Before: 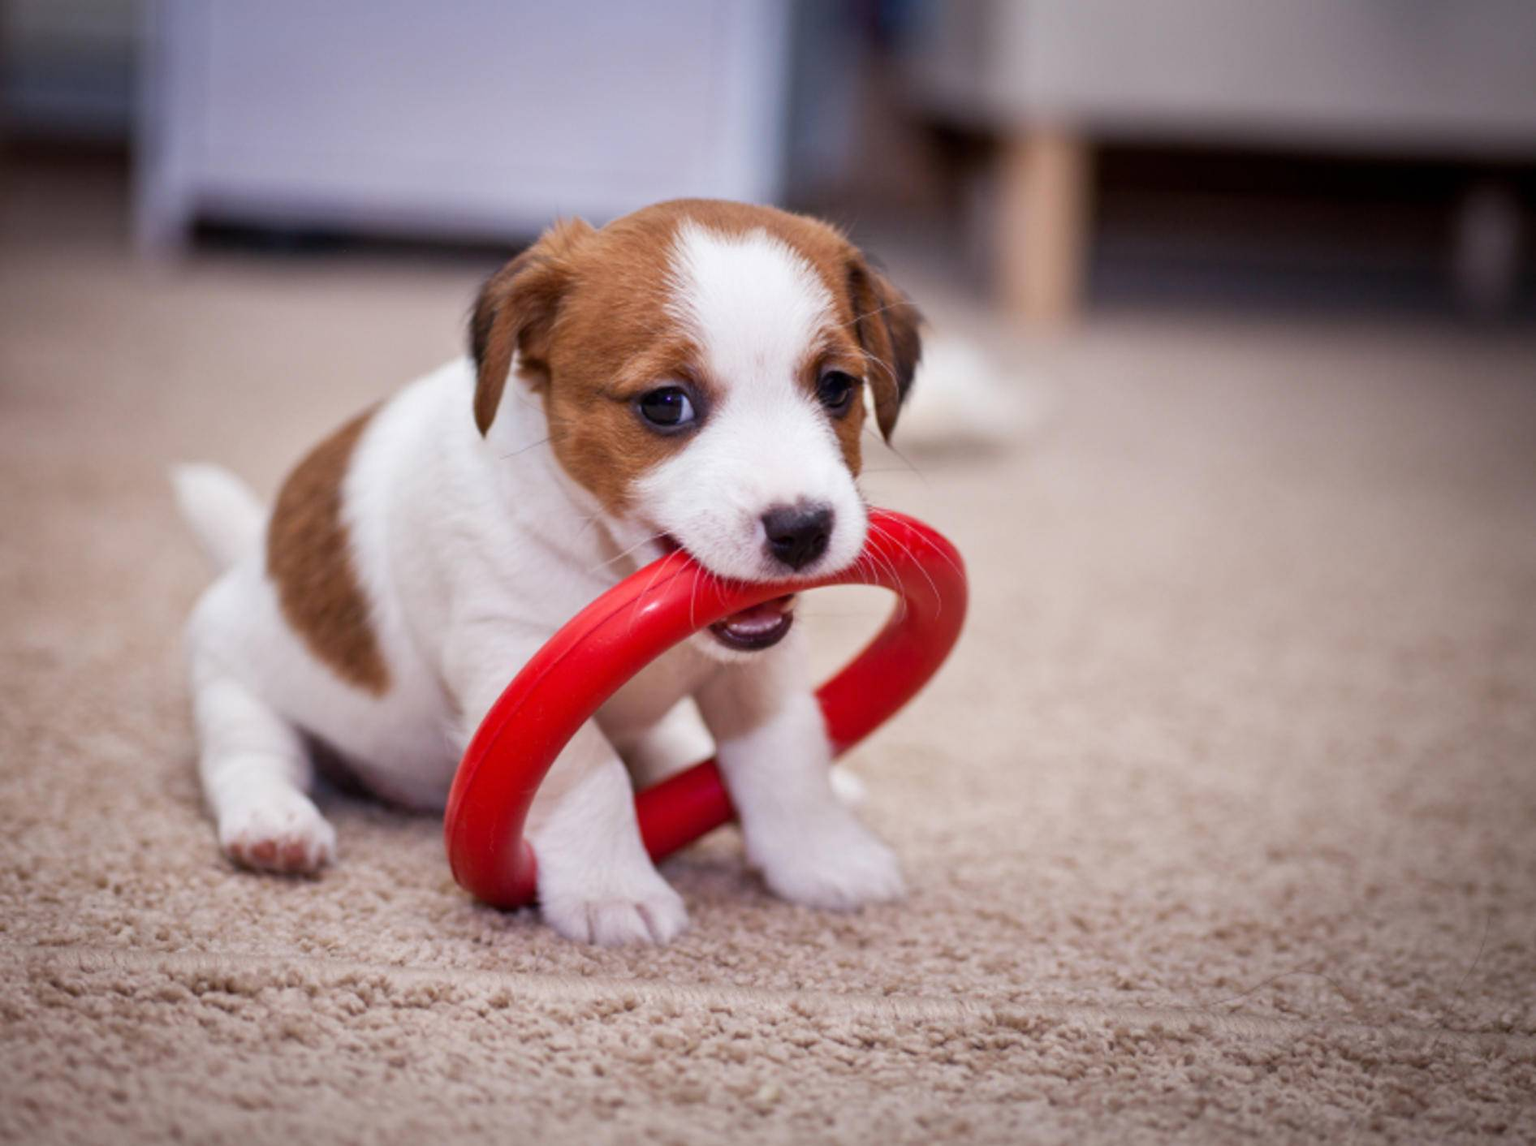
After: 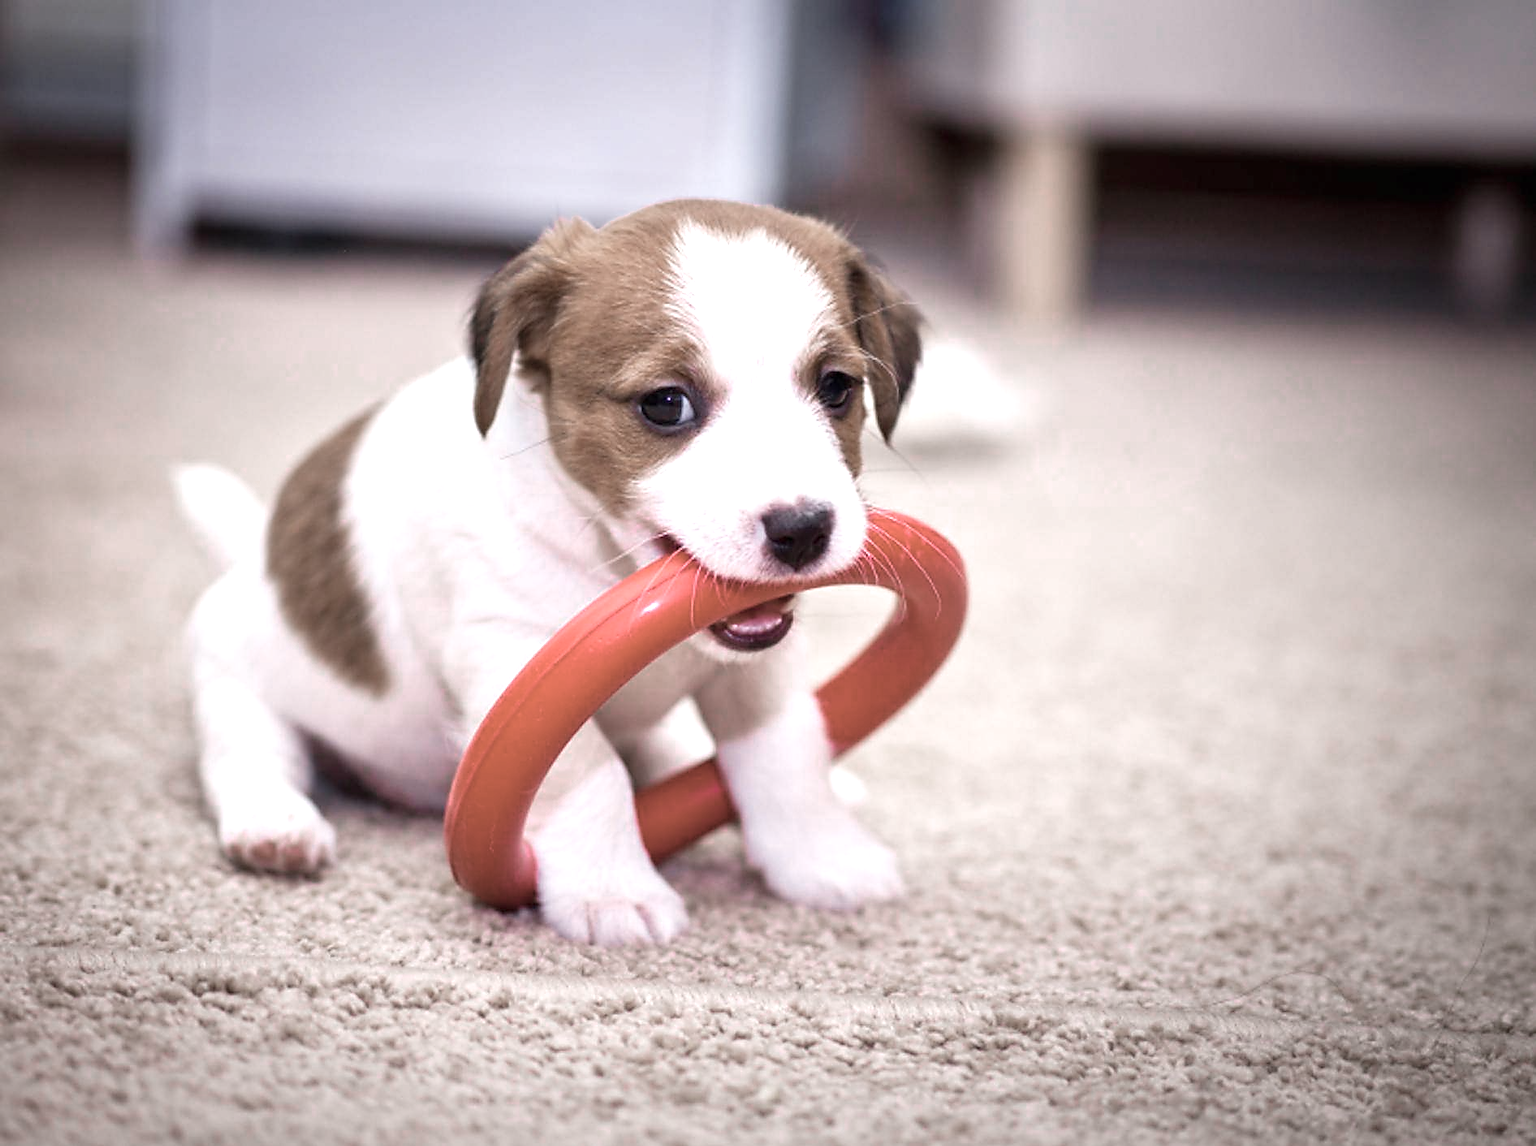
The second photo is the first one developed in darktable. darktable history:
sharpen: radius 1.374, amount 1.242, threshold 0.802
color zones: curves: ch0 [(0, 0.6) (0.129, 0.508) (0.193, 0.483) (0.429, 0.5) (0.571, 0.5) (0.714, 0.5) (0.857, 0.5) (1, 0.6)]; ch1 [(0, 0.481) (0.112, 0.245) (0.213, 0.223) (0.429, 0.233) (0.571, 0.231) (0.683, 0.242) (0.857, 0.296) (1, 0.481)]
exposure: black level correction 0, exposure 0.682 EV, compensate exposure bias true, compensate highlight preservation false
